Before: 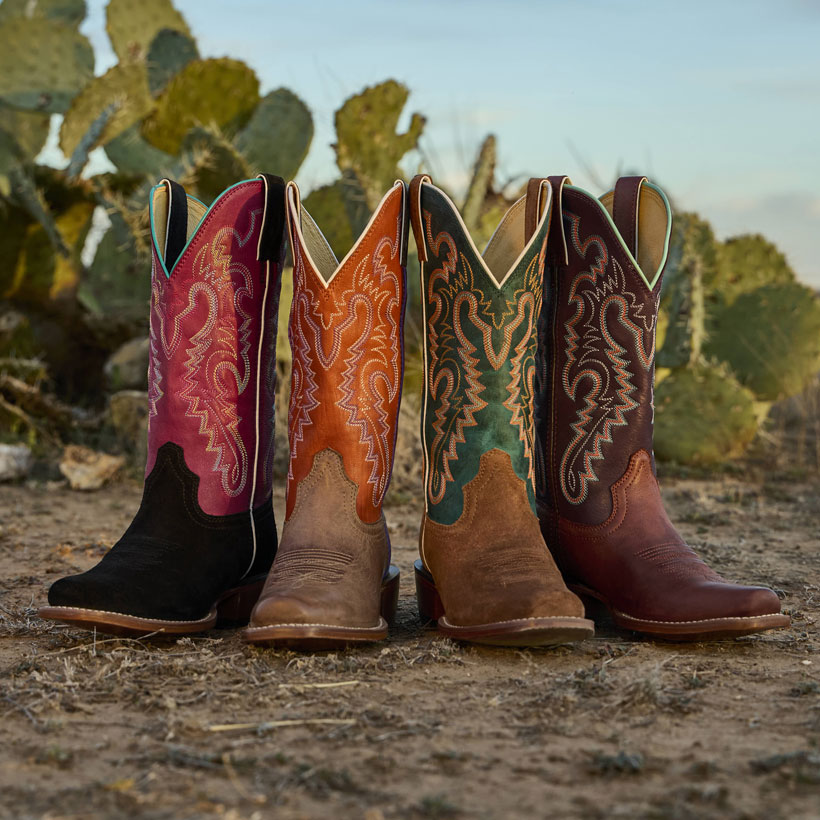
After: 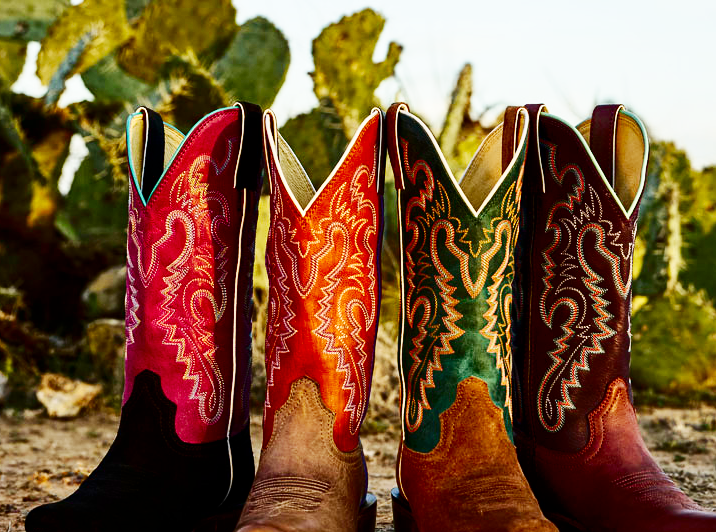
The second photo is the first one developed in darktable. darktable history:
crop: left 2.917%, top 8.821%, right 9.65%, bottom 26.206%
base curve: curves: ch0 [(0, 0) (0.007, 0.004) (0.027, 0.03) (0.046, 0.07) (0.207, 0.54) (0.442, 0.872) (0.673, 0.972) (1, 1)], preserve colors none
contrast brightness saturation: contrast 0.096, brightness -0.255, saturation 0.149
